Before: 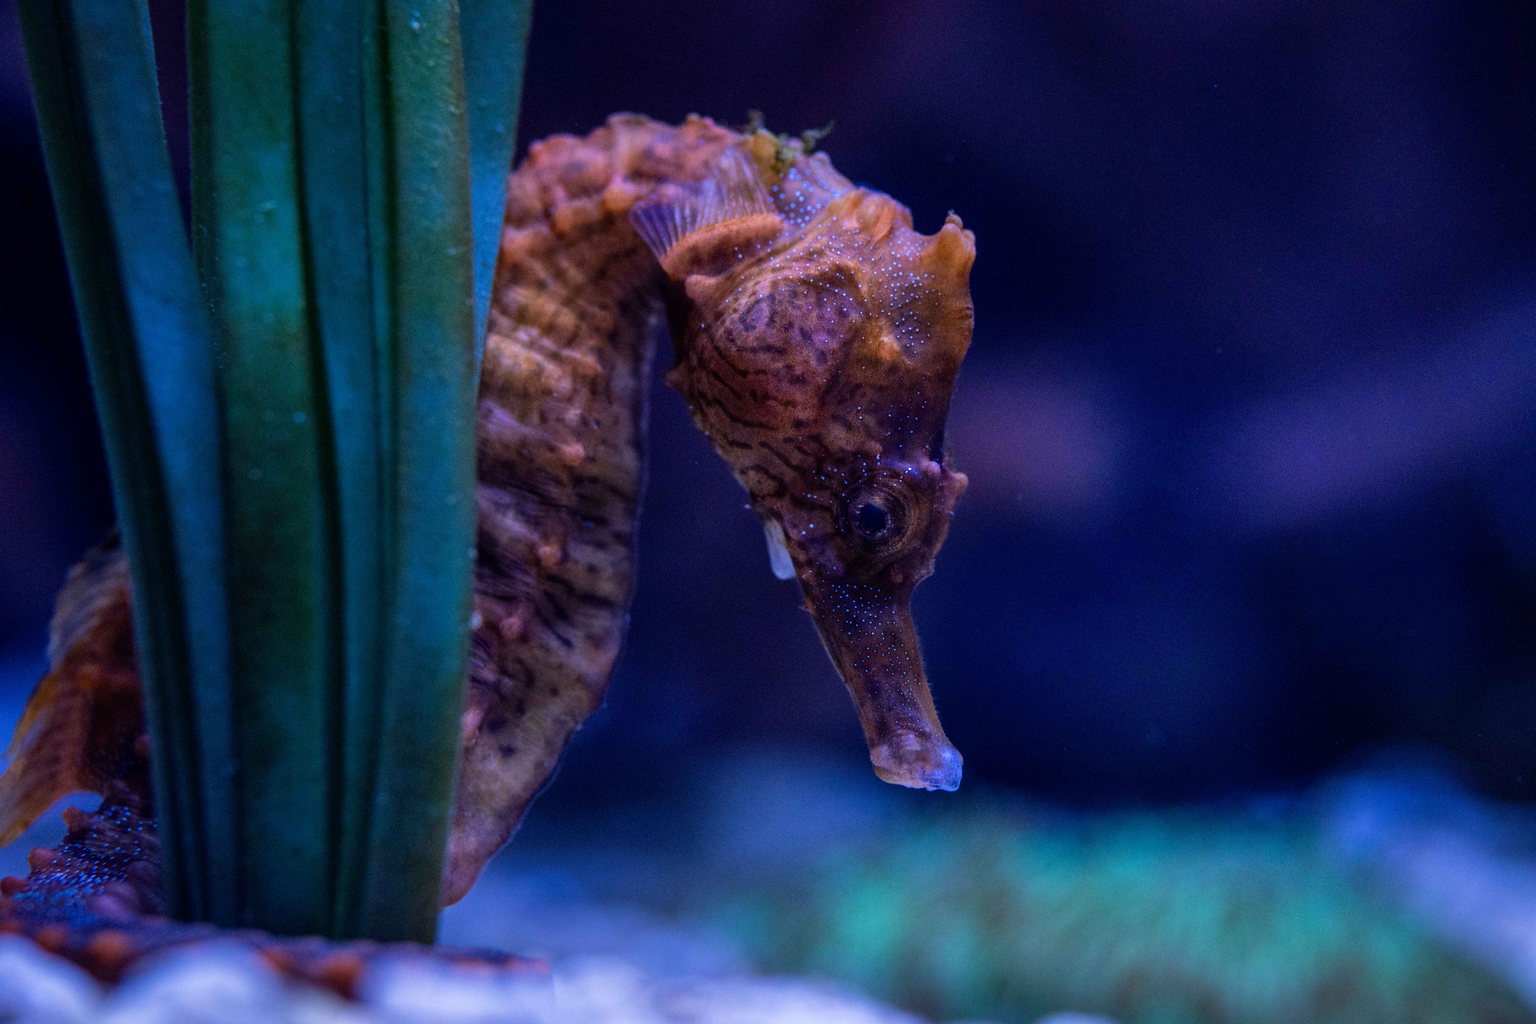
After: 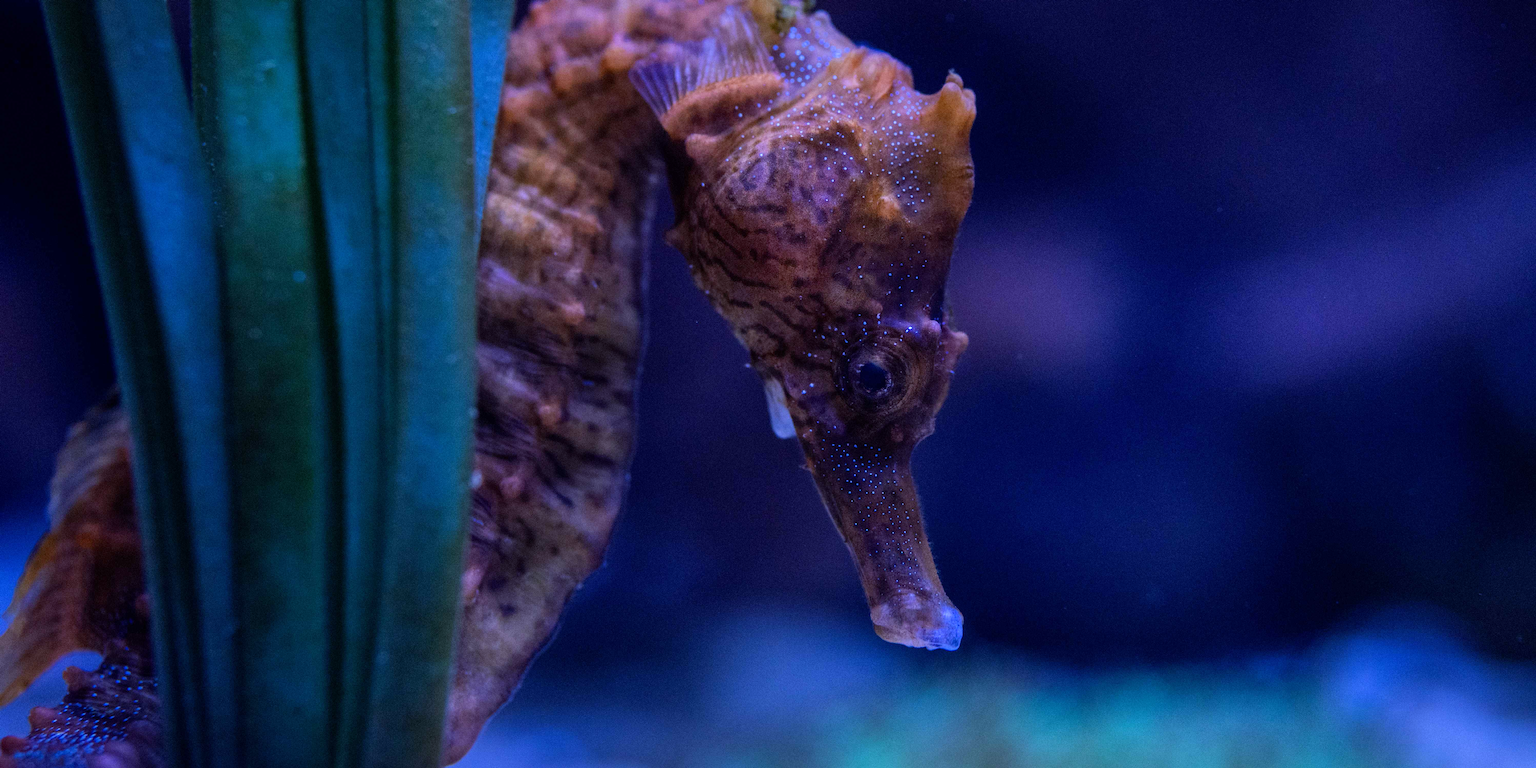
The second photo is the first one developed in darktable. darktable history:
white balance: red 0.931, blue 1.11
crop: top 13.819%, bottom 11.169%
